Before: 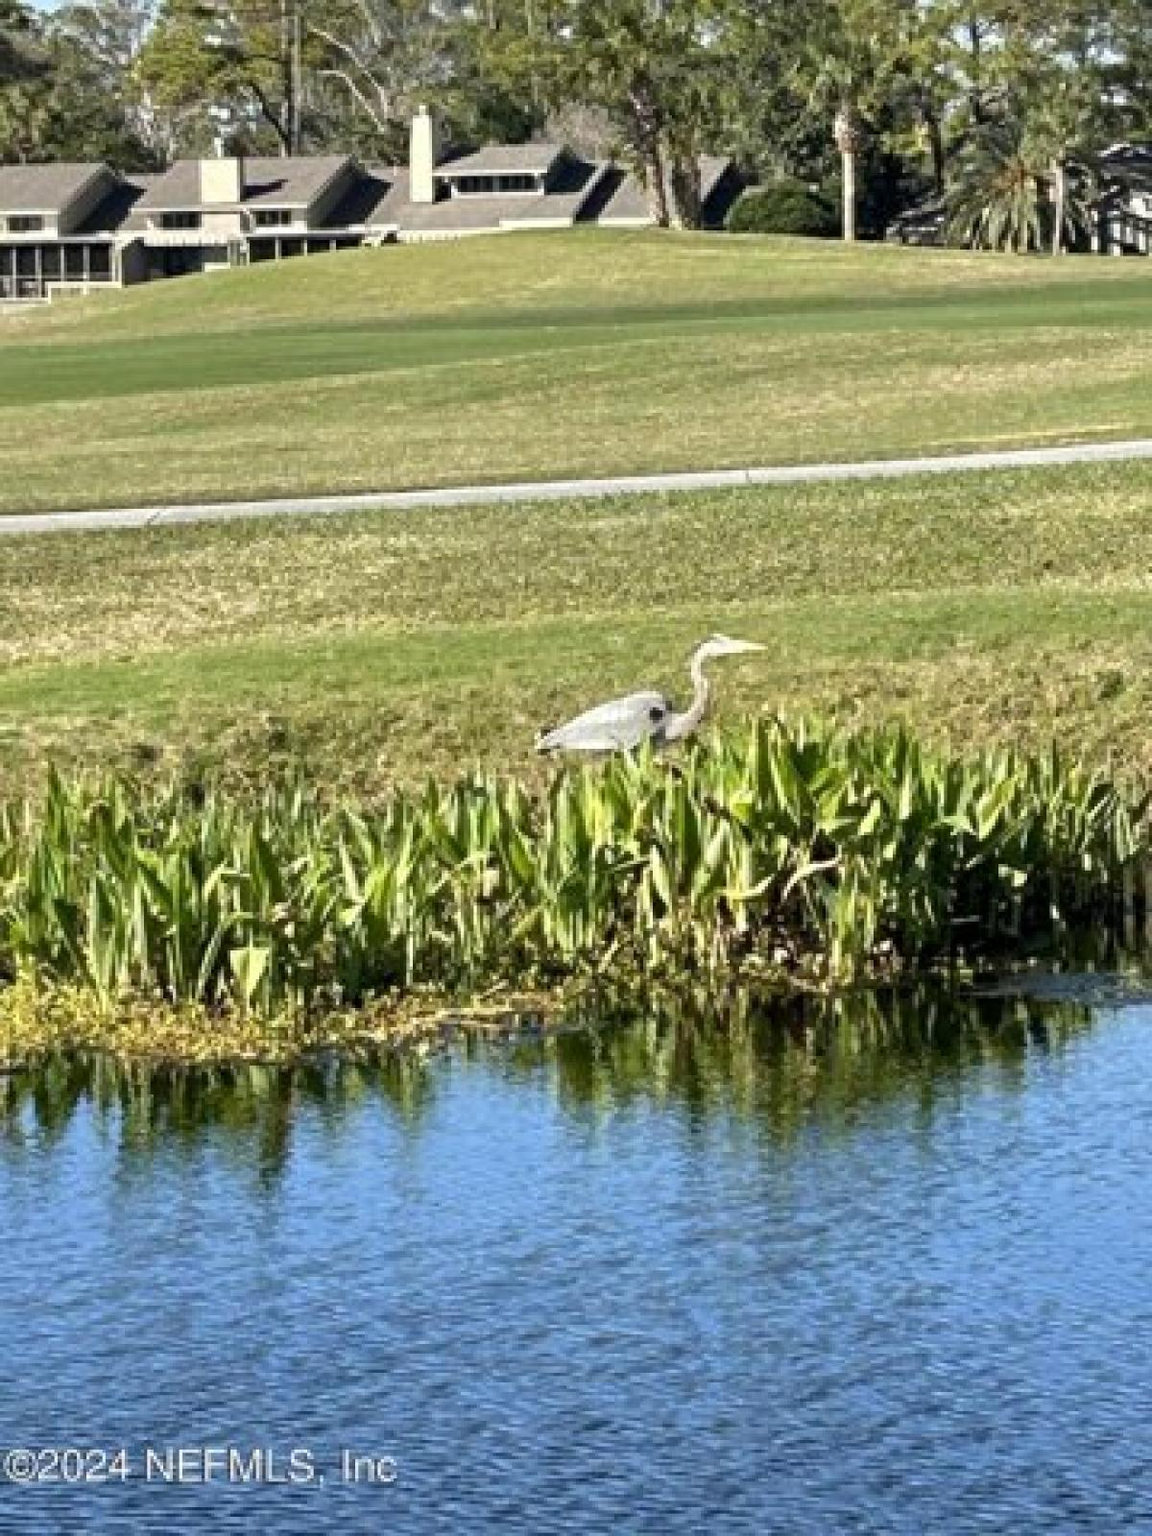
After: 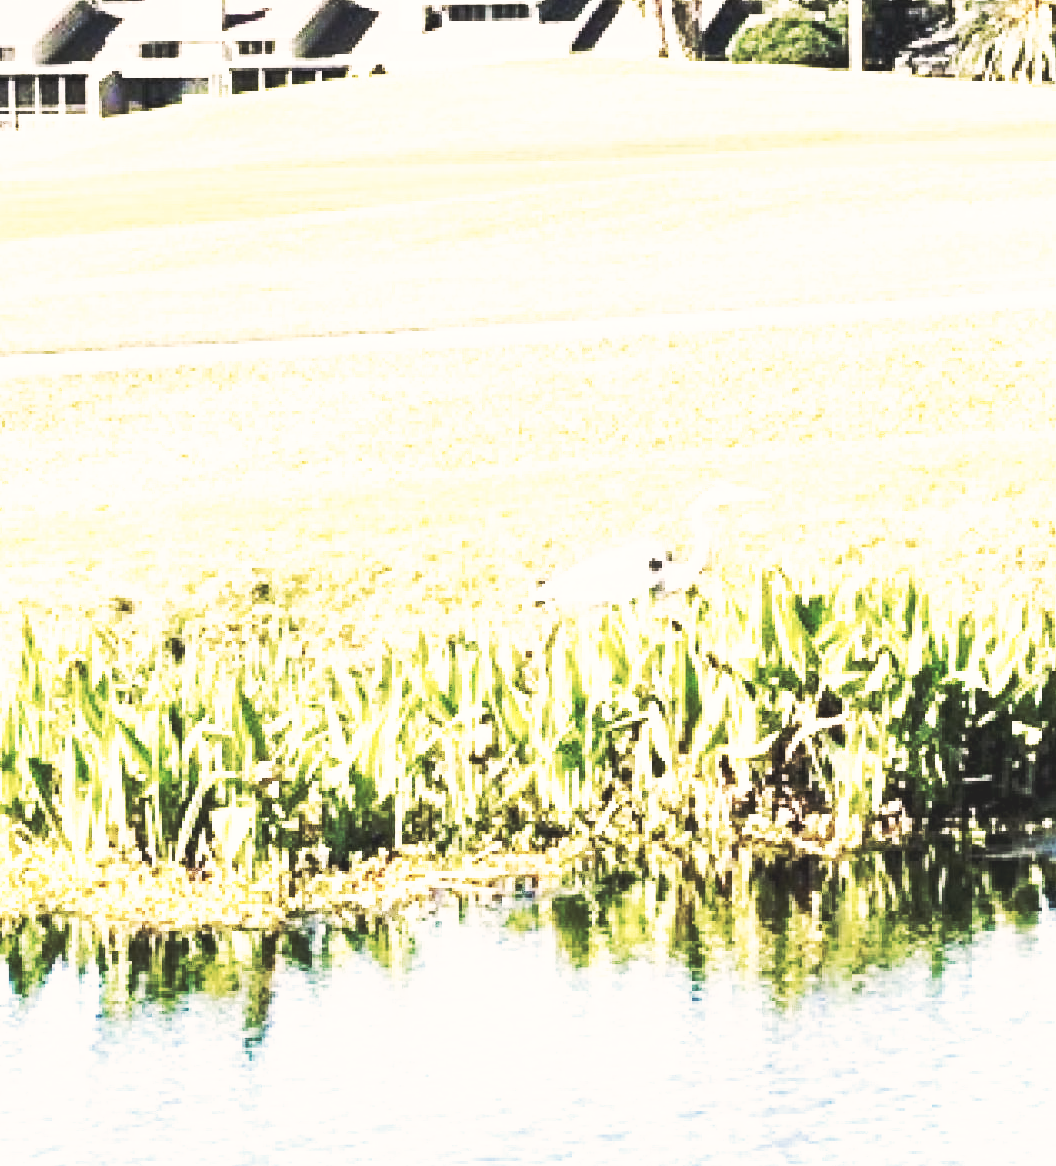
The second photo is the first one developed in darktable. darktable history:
crop and rotate: left 2.409%, top 11.239%, right 9.59%, bottom 15.862%
exposure: black level correction 0.001, exposure 1.398 EV, compensate highlight preservation false
base curve: curves: ch0 [(0, 0.015) (0.085, 0.116) (0.134, 0.298) (0.19, 0.545) (0.296, 0.764) (0.599, 0.982) (1, 1)], preserve colors none
color correction: highlights a* 5.52, highlights b* 5.22, saturation 0.672
